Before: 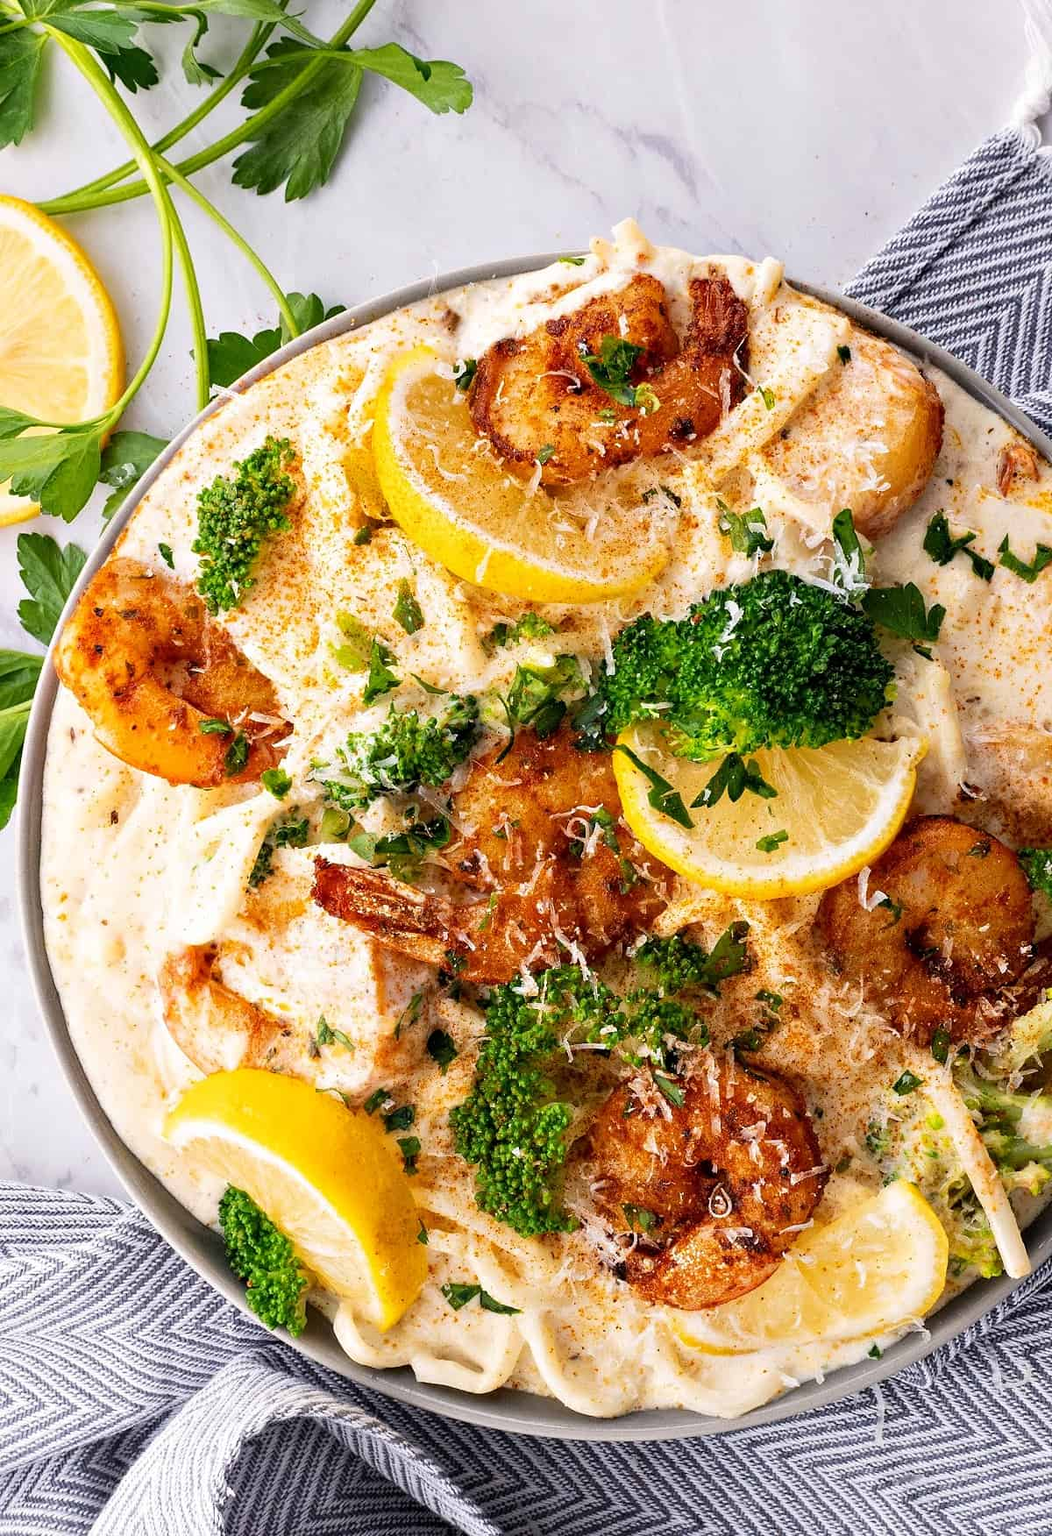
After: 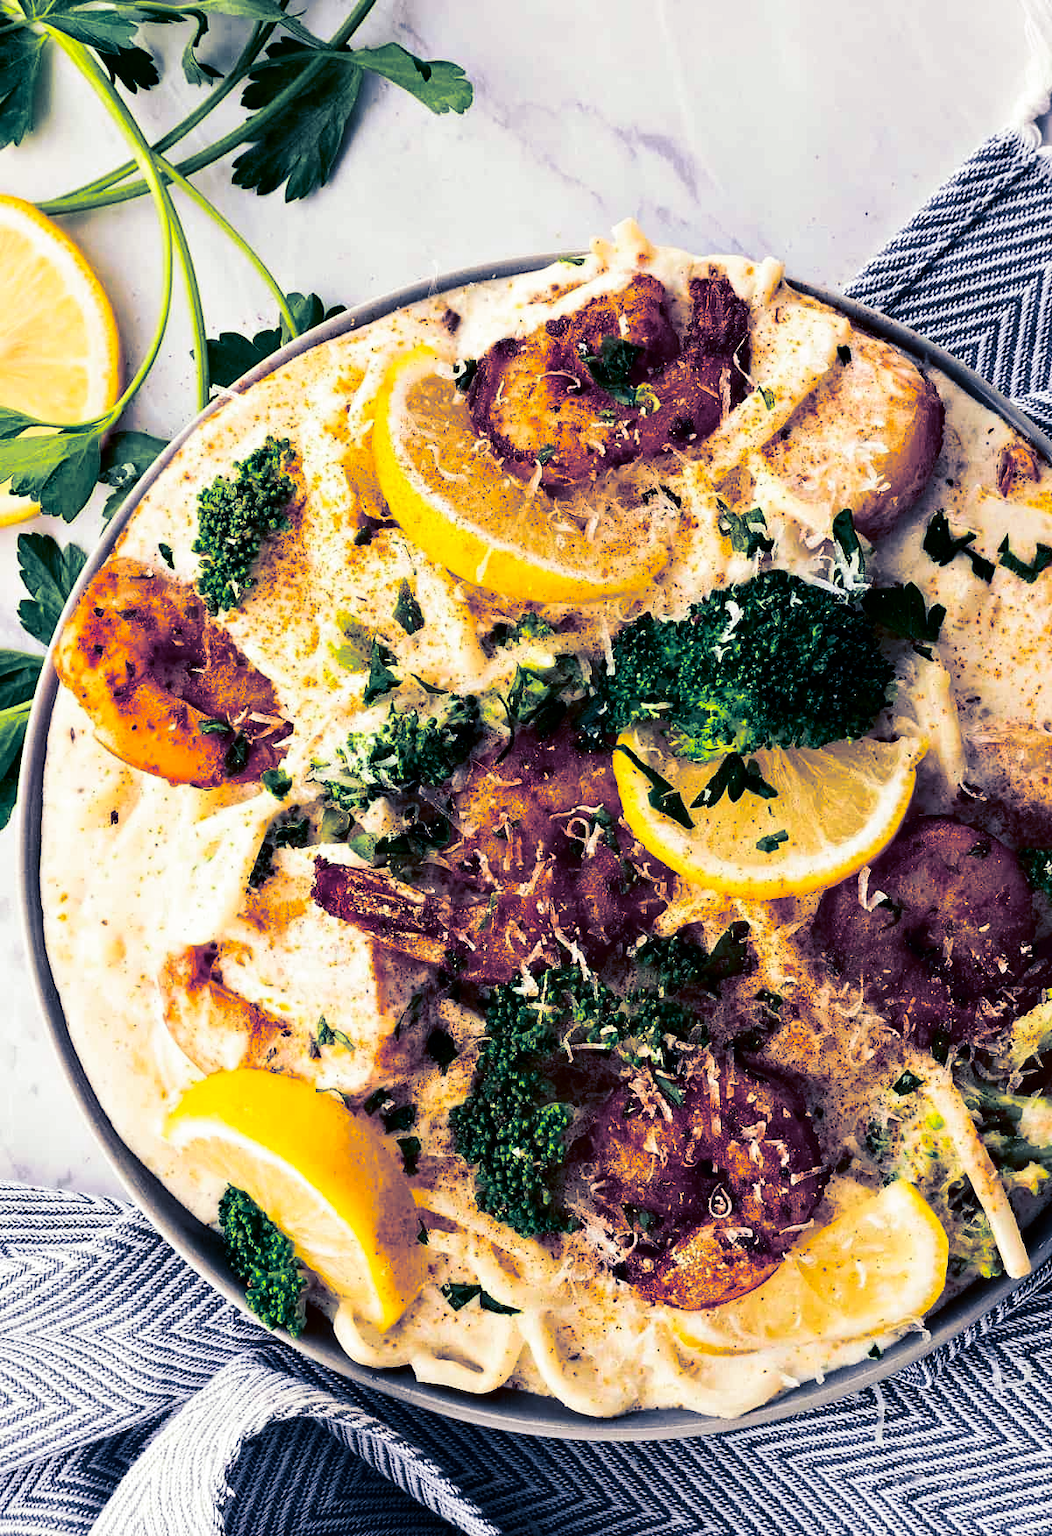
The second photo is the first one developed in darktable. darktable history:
split-toning: shadows › hue 226.8°, shadows › saturation 0.84
contrast brightness saturation: contrast 0.22, brightness -0.19, saturation 0.24
